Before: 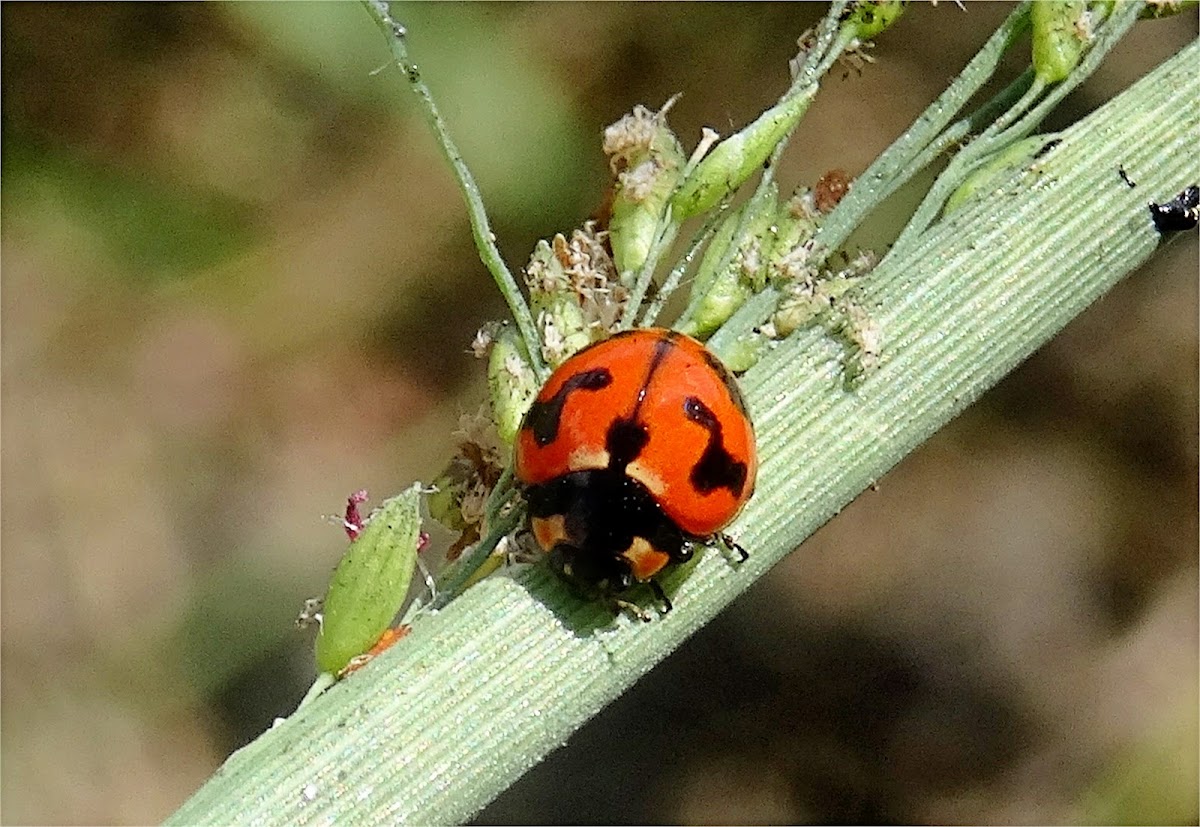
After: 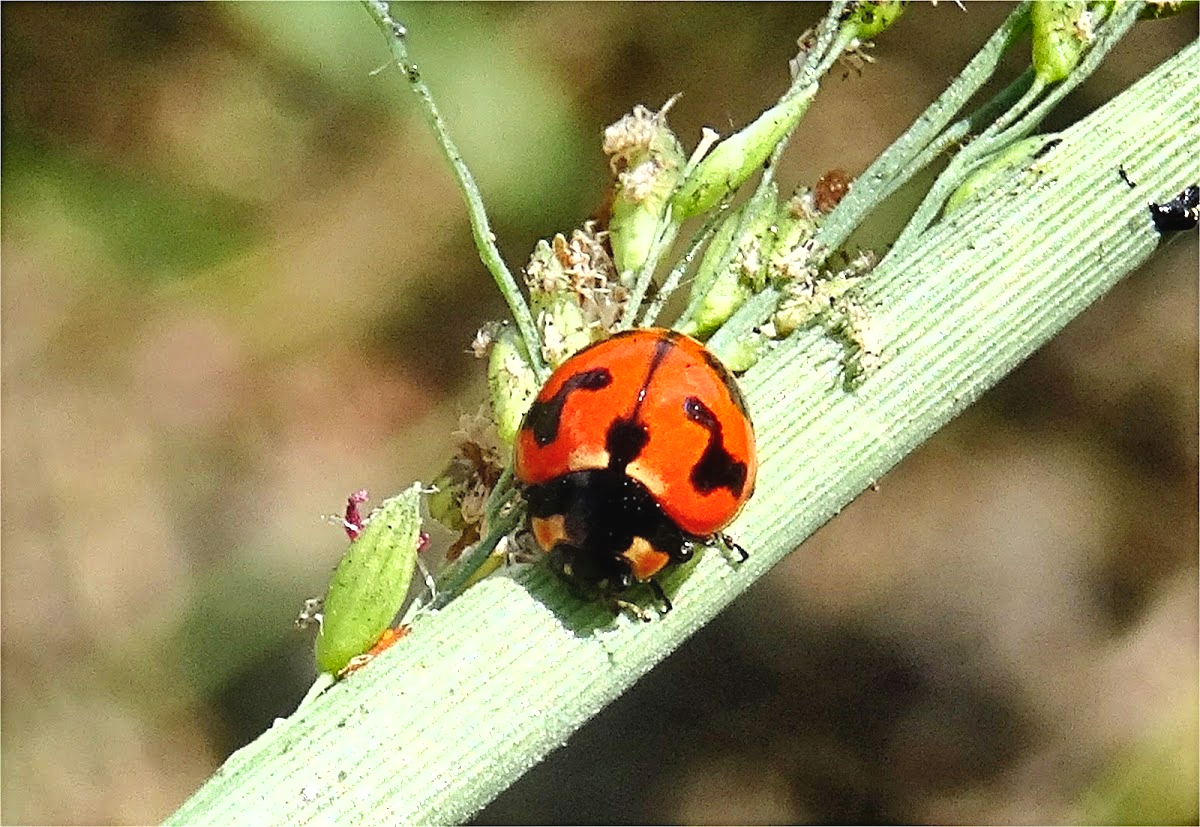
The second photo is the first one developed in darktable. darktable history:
exposure: black level correction -0.002, exposure 0.714 EV, compensate exposure bias true, compensate highlight preservation false
shadows and highlights: soften with gaussian
